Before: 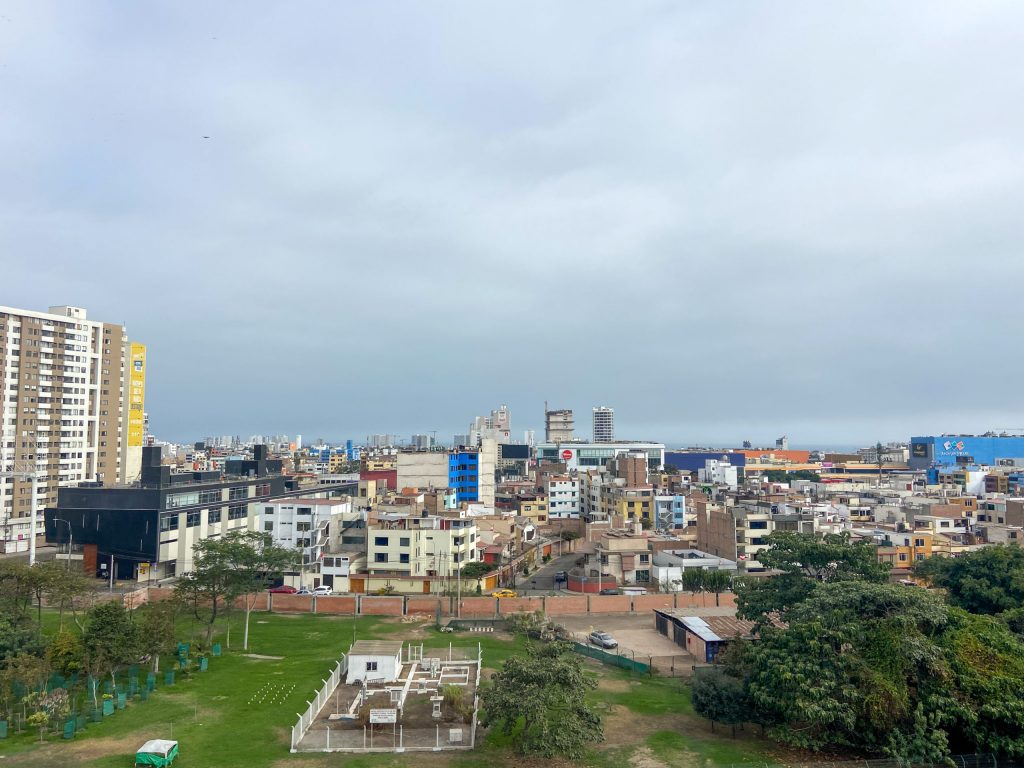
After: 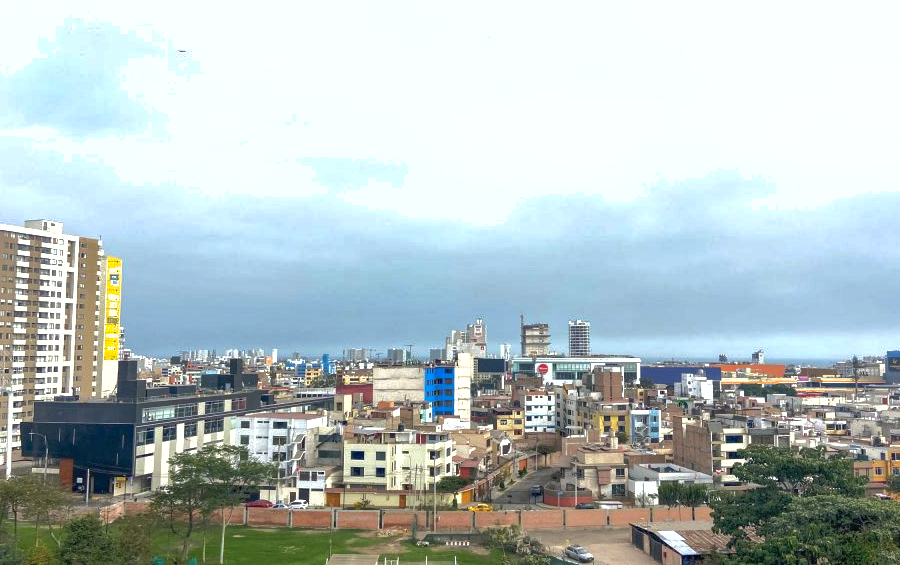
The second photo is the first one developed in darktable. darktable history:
crop and rotate: left 2.425%, top 11.305%, right 9.6%, bottom 15.08%
tone equalizer: -8 EV -0.75 EV, -7 EV -0.7 EV, -6 EV -0.6 EV, -5 EV -0.4 EV, -3 EV 0.4 EV, -2 EV 0.6 EV, -1 EV 0.7 EV, +0 EV 0.75 EV, edges refinement/feathering 500, mask exposure compensation -1.57 EV, preserve details no
shadows and highlights: shadows 60, highlights -60
